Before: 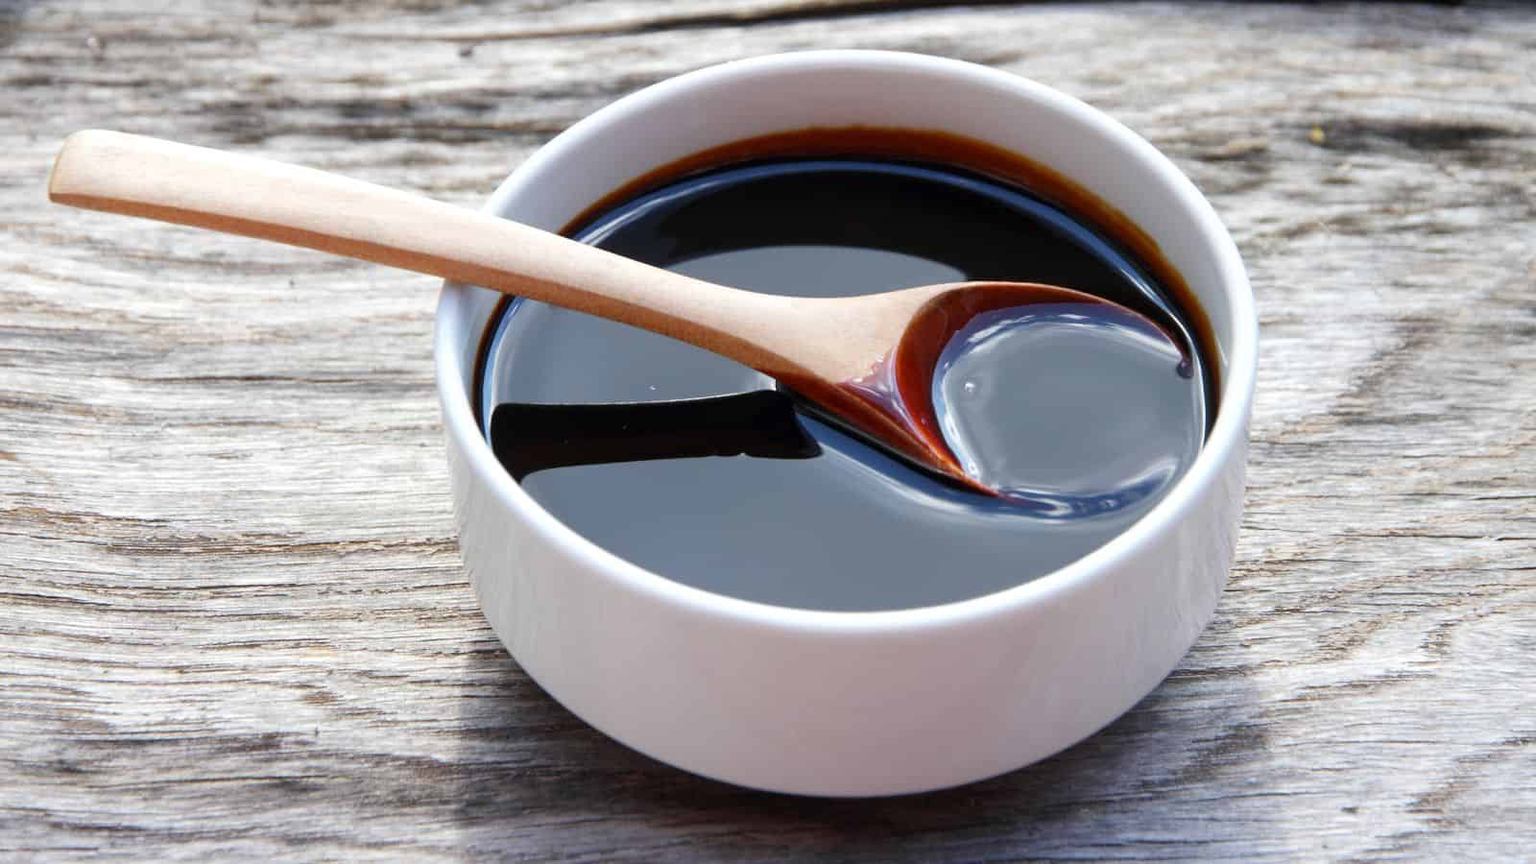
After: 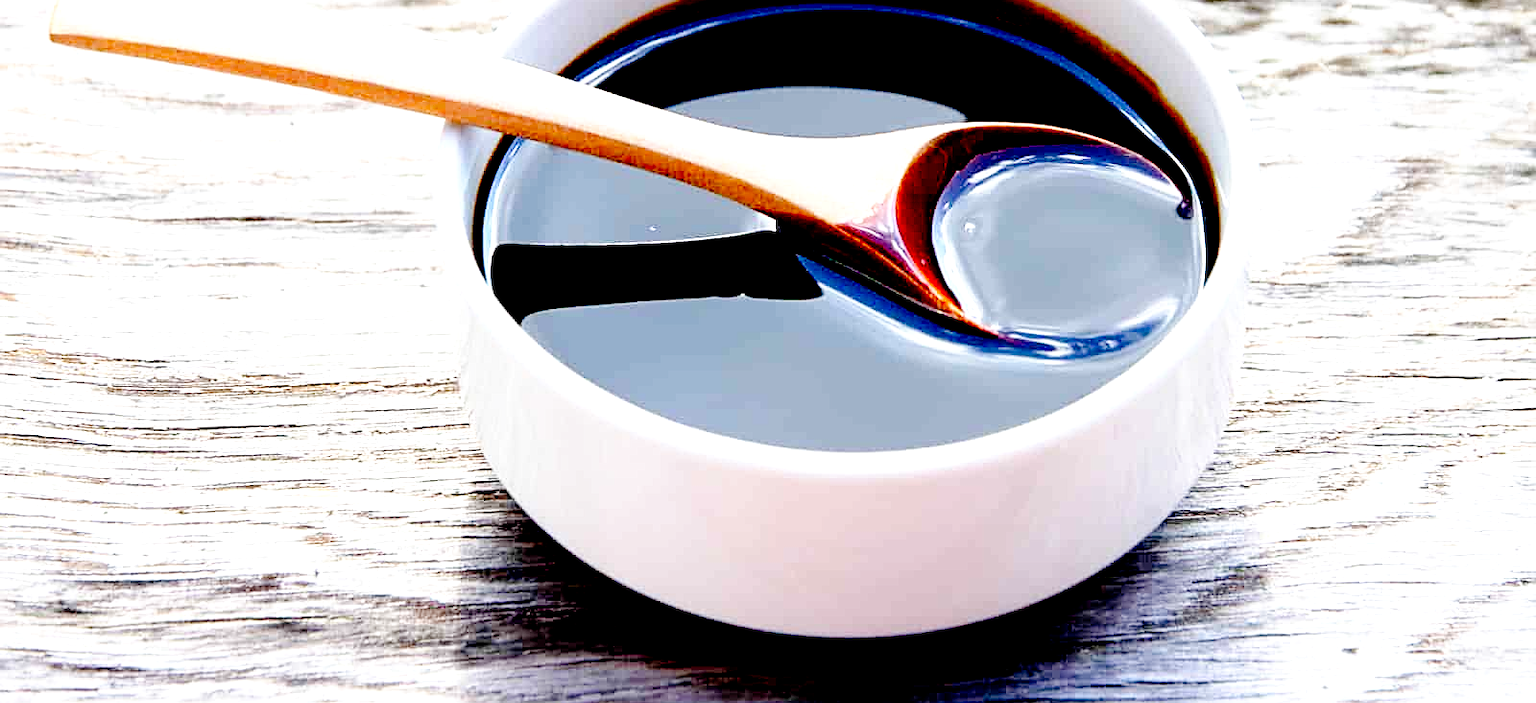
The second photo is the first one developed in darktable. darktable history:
crop and rotate: top 18.507%
exposure: black level correction 0.035, exposure 0.9 EV, compensate highlight preservation false
tone curve: curves: ch0 [(0, 0) (0.003, 0) (0.011, 0.002) (0.025, 0.004) (0.044, 0.007) (0.069, 0.015) (0.1, 0.025) (0.136, 0.04) (0.177, 0.09) (0.224, 0.152) (0.277, 0.239) (0.335, 0.335) (0.399, 0.43) (0.468, 0.524) (0.543, 0.621) (0.623, 0.712) (0.709, 0.792) (0.801, 0.871) (0.898, 0.951) (1, 1)], preserve colors none
sharpen: on, module defaults
